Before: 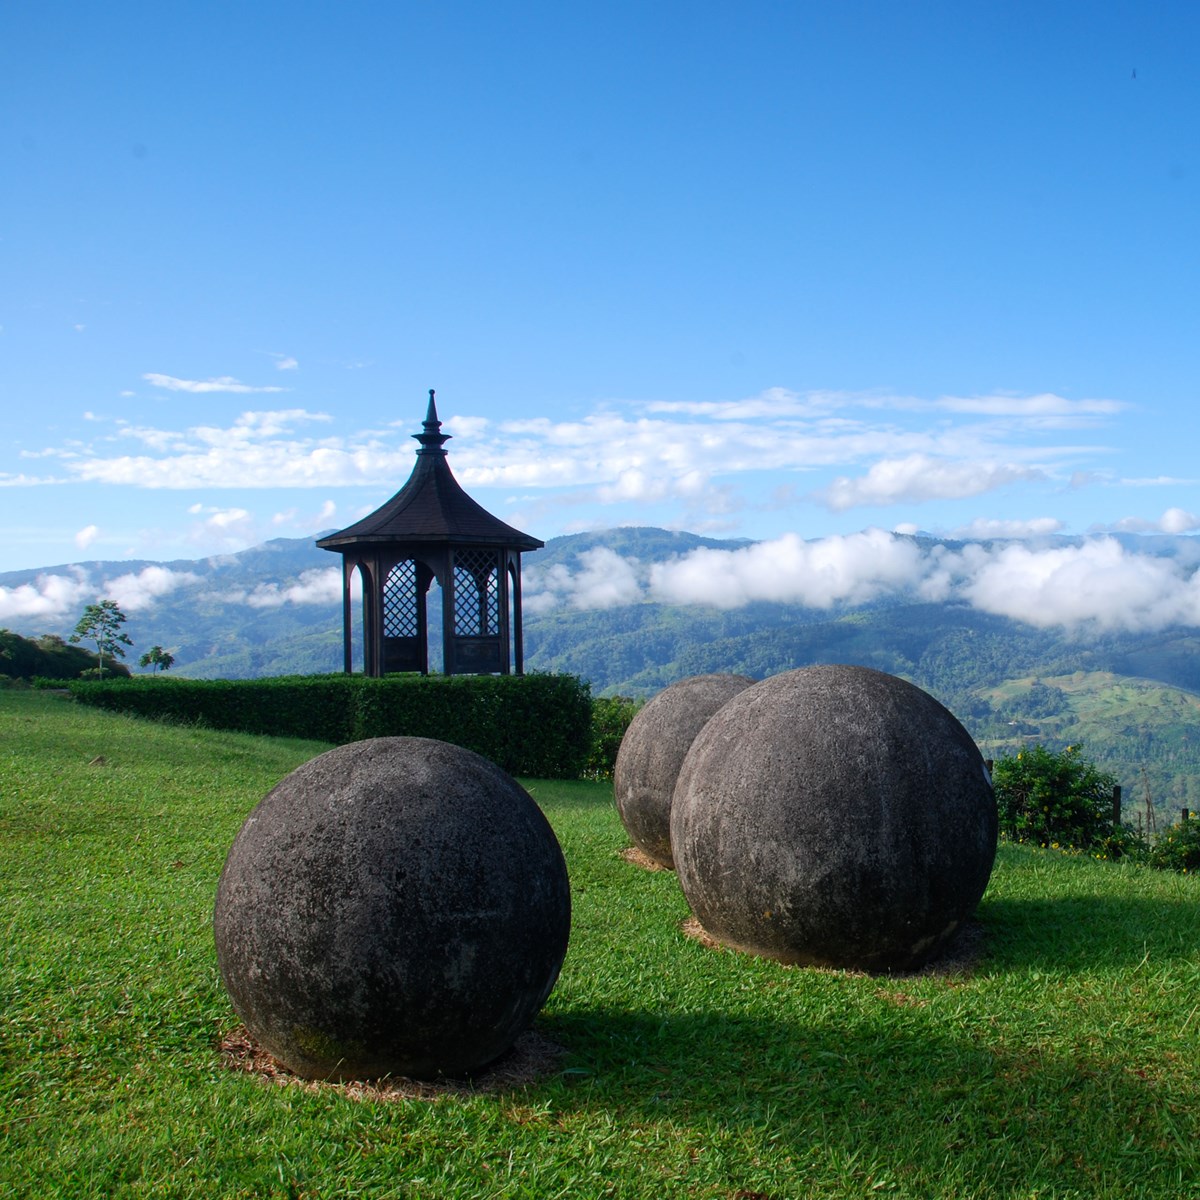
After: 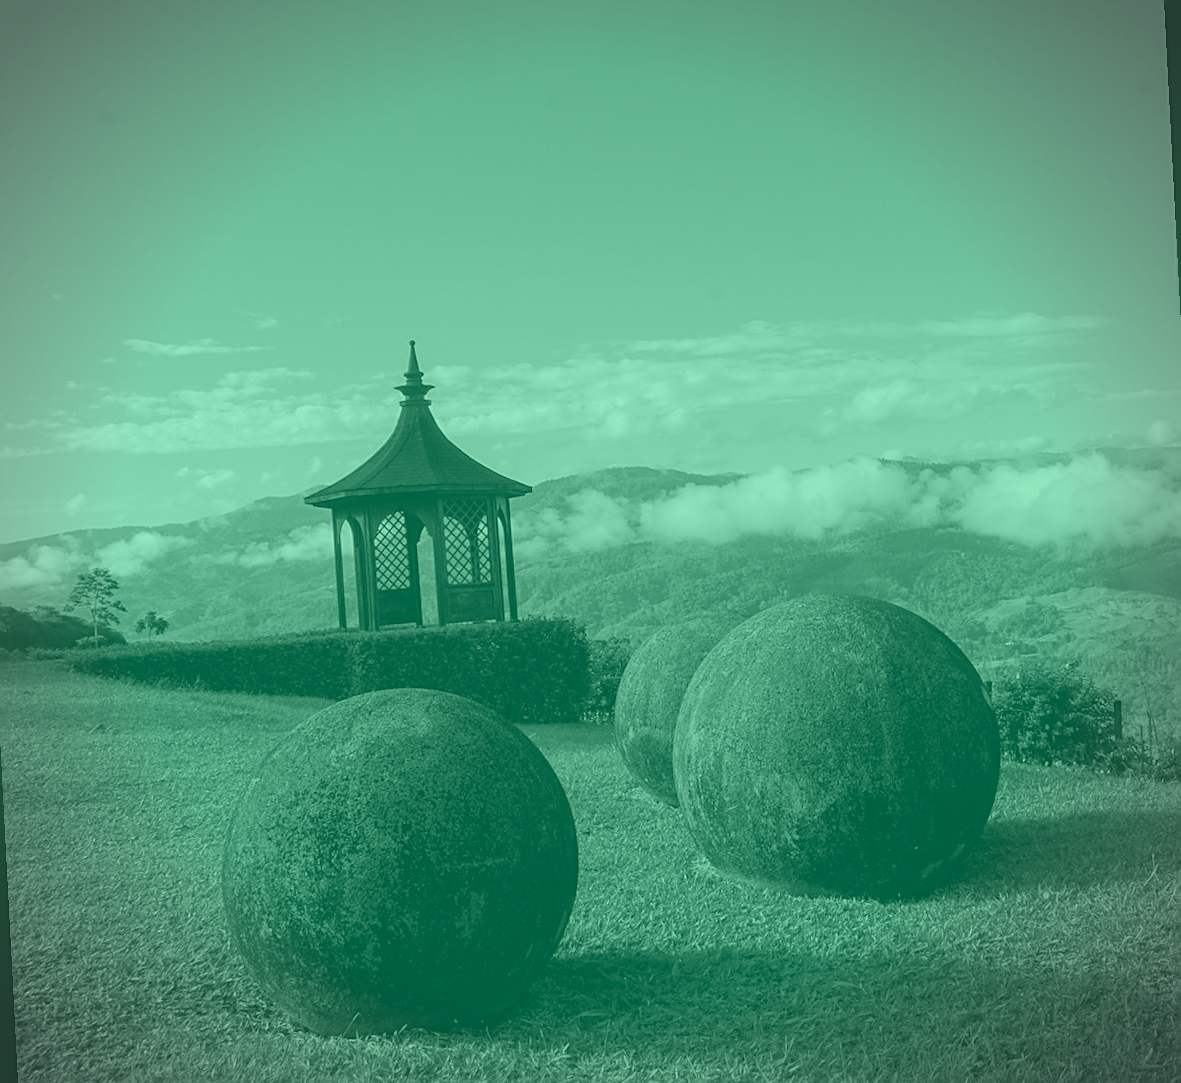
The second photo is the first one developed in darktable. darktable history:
sharpen: on, module defaults
vignetting: unbound false
rotate and perspective: rotation -3°, crop left 0.031, crop right 0.968, crop top 0.07, crop bottom 0.93
colorize: hue 147.6°, saturation 65%, lightness 21.64%
local contrast: on, module defaults
white balance: red 0.974, blue 1.044
